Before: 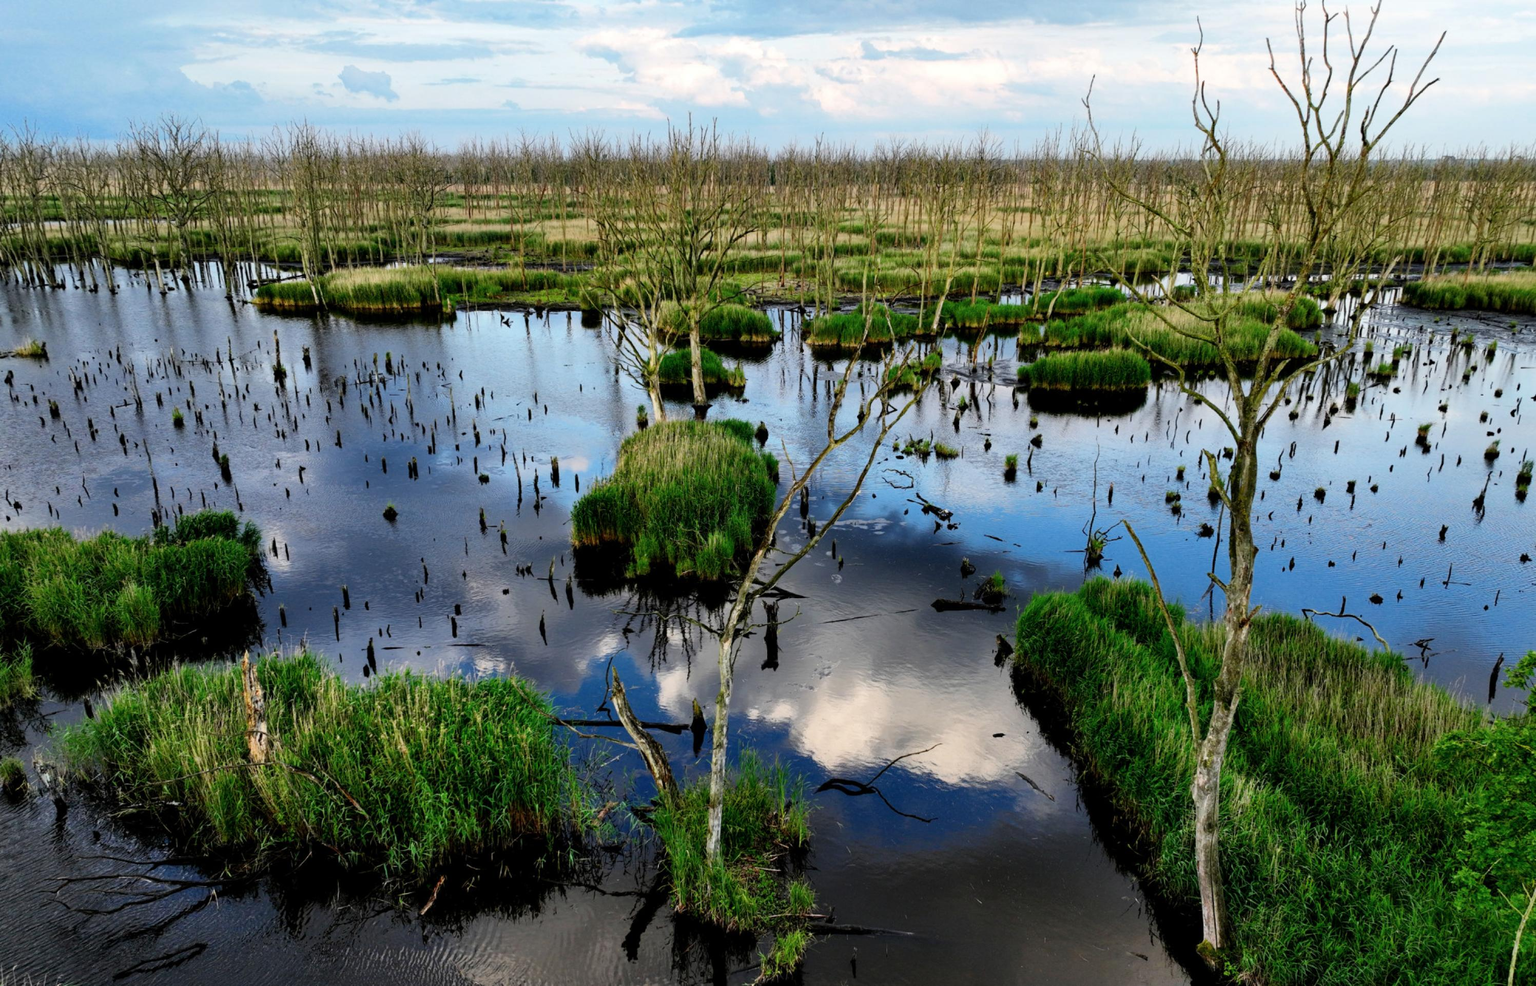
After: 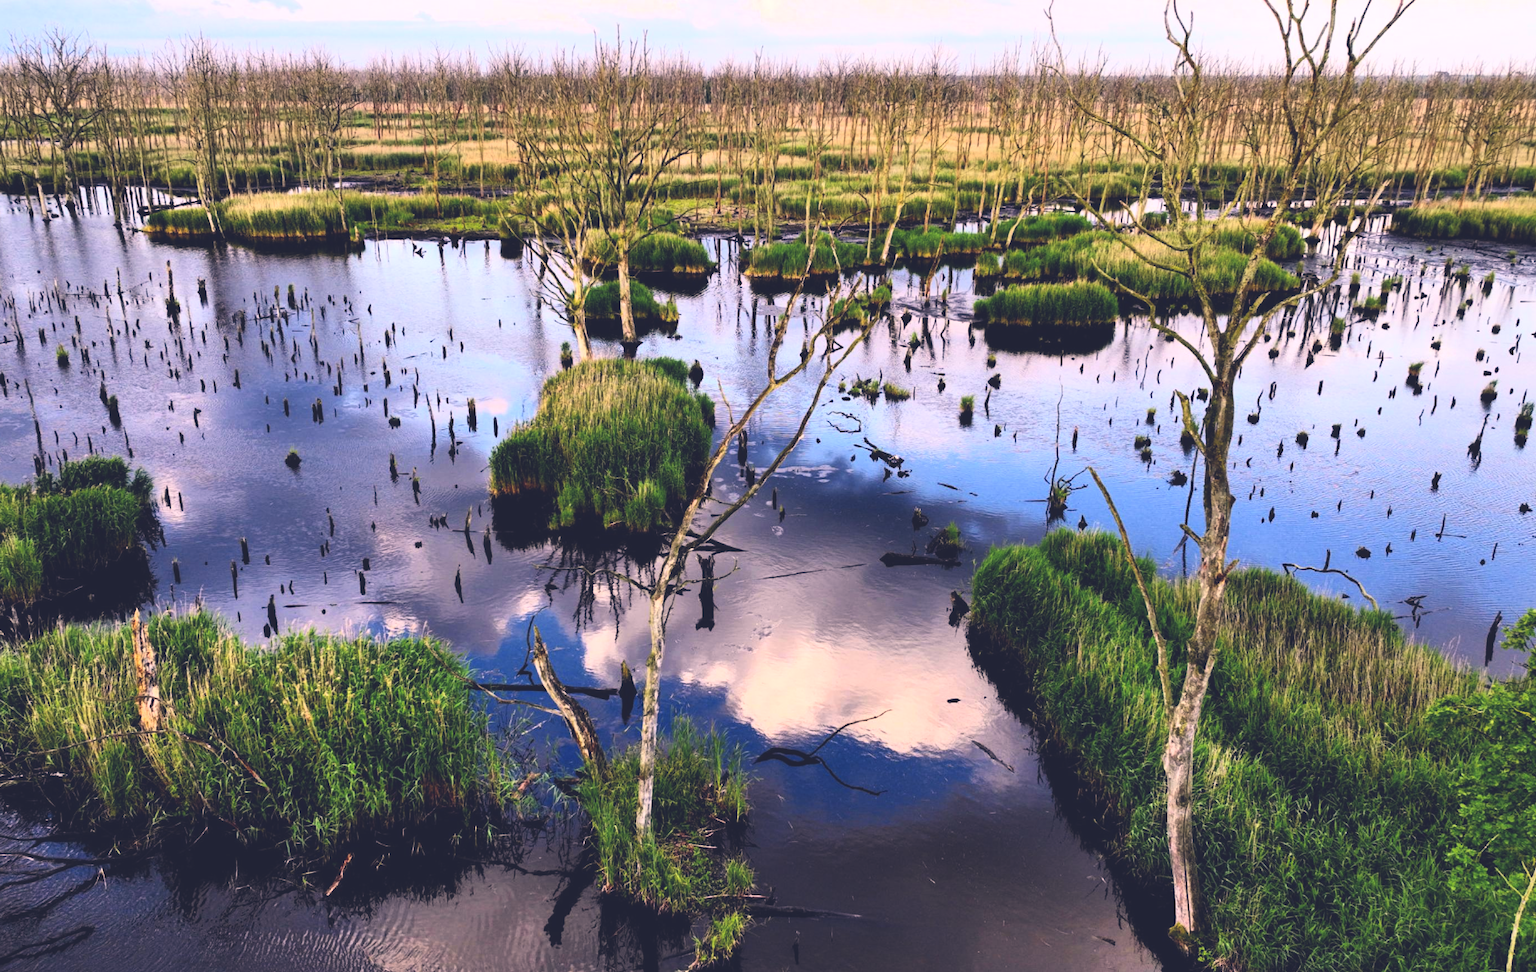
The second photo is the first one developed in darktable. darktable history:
contrast brightness saturation: contrast 0.242, brightness 0.256, saturation 0.383
color balance rgb: power › luminance -7.587%, power › chroma 1.314%, power › hue 330.35°, global offset › luminance 1.973%, perceptual saturation grading › global saturation -0.022%, global vibrance 25.716%, contrast 6.761%
crop and rotate: left 7.859%, top 9.205%
color correction: highlights a* 13.69, highlights b* 5.71, shadows a* -6.08, shadows b* -15.84, saturation 0.84
